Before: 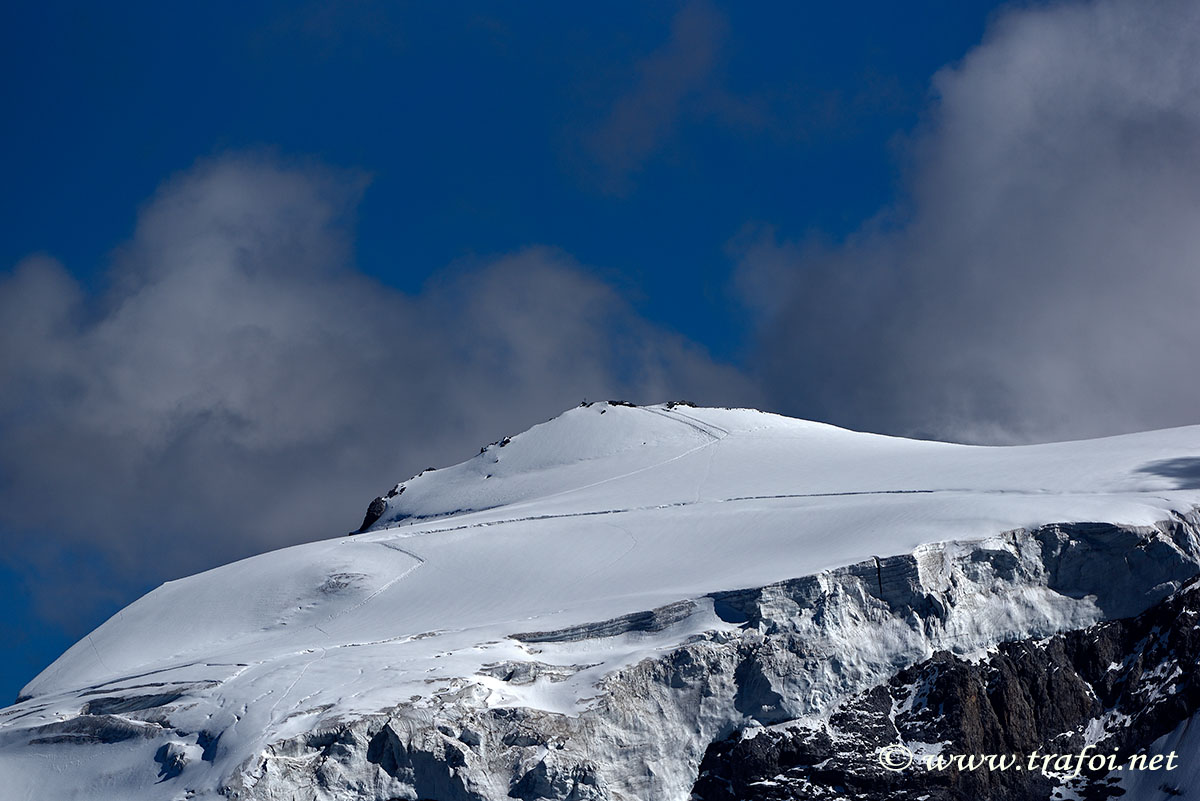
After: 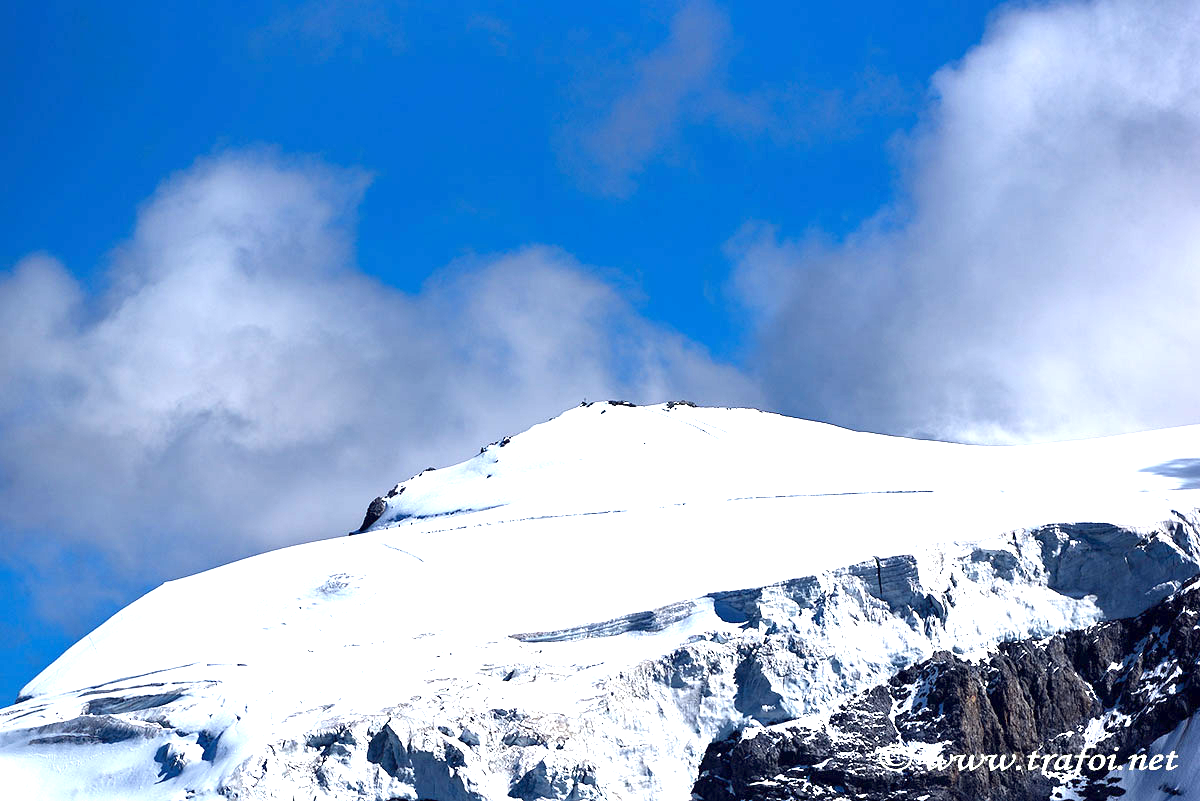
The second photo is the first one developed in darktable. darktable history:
exposure: exposure 2.044 EV, compensate highlight preservation false
